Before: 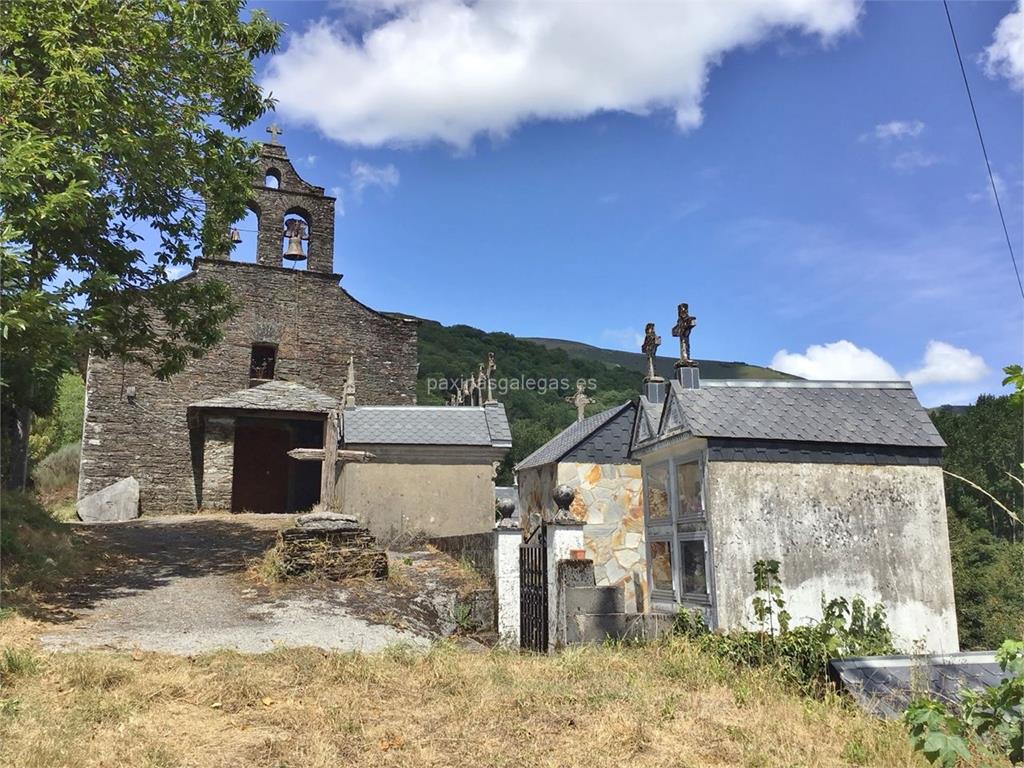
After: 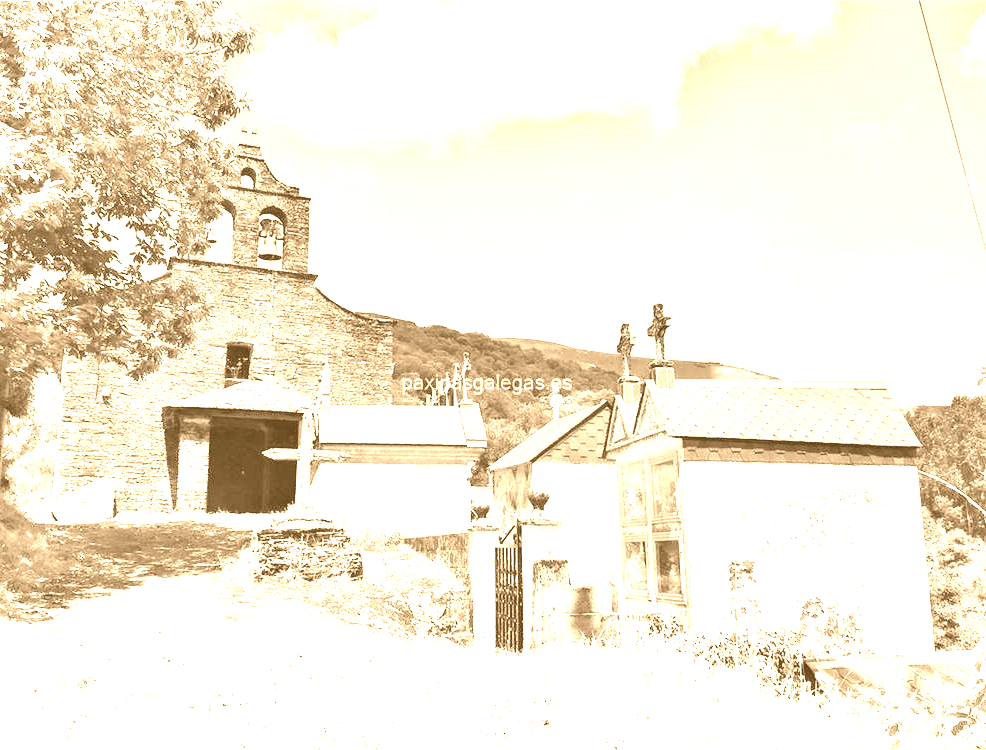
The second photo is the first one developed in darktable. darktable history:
color correction: highlights a* 10.21, highlights b* 9.79, shadows a* 8.61, shadows b* 7.88, saturation 0.8
crop and rotate: left 2.536%, right 1.107%, bottom 2.246%
exposure: exposure 0.493 EV, compensate highlight preservation false
colorize: hue 28.8°, source mix 100%
color zones: curves: ch0 [(0.004, 0.305) (0.261, 0.623) (0.389, 0.399) (0.708, 0.571) (0.947, 0.34)]; ch1 [(0.025, 0.645) (0.229, 0.584) (0.326, 0.551) (0.484, 0.262) (0.757, 0.643)]
color balance rgb: perceptual saturation grading › global saturation 20%, global vibrance 20%
base curve: curves: ch0 [(0, 0) (0.012, 0.01) (0.073, 0.168) (0.31, 0.711) (0.645, 0.957) (1, 1)], preserve colors none
